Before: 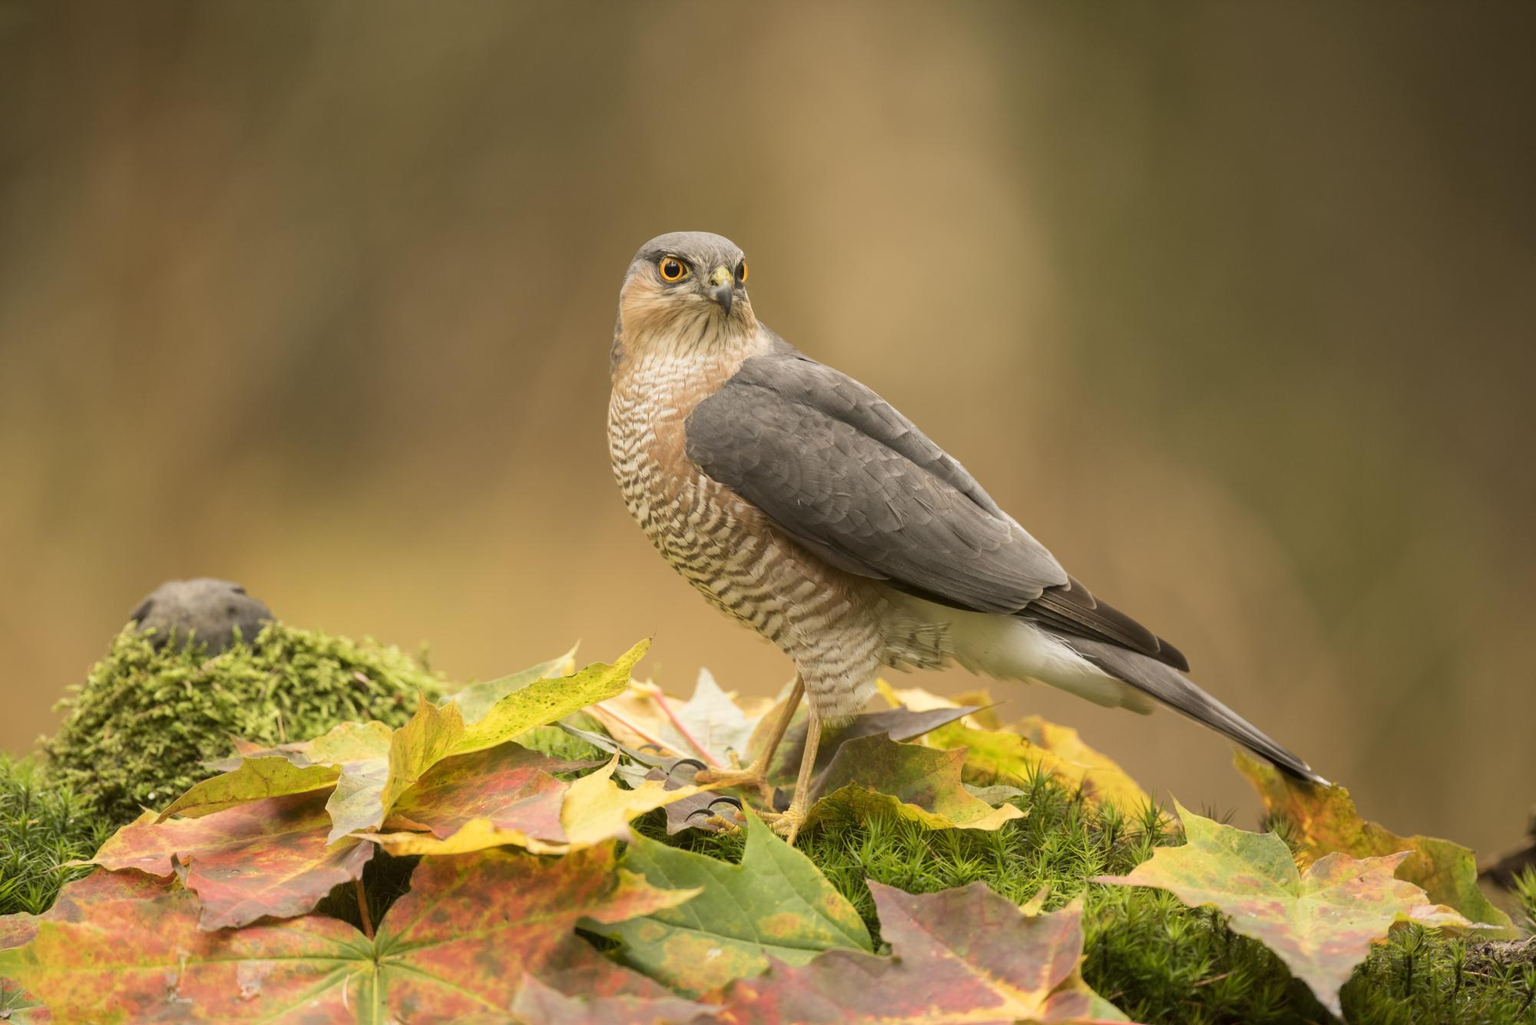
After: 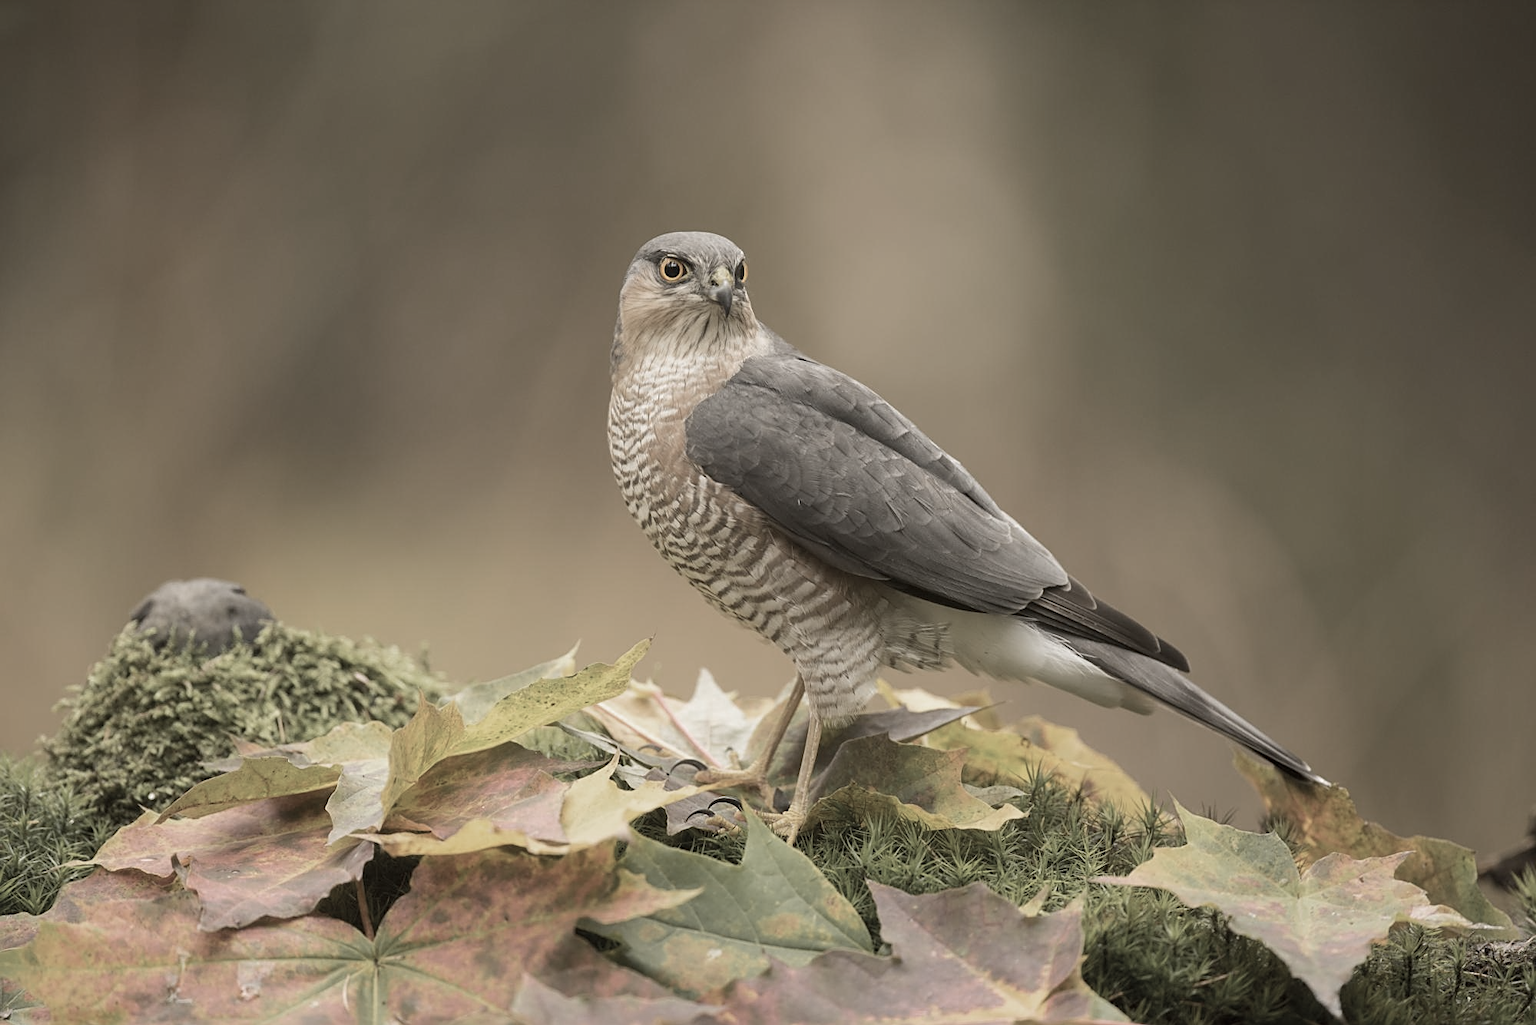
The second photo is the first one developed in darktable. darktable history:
color zones: curves: ch0 [(0, 0.613) (0.01, 0.613) (0.245, 0.448) (0.498, 0.529) (0.642, 0.665) (0.879, 0.777) (0.99, 0.613)]; ch1 [(0, 0.035) (0.121, 0.189) (0.259, 0.197) (0.415, 0.061) (0.589, 0.022) (0.732, 0.022) (0.857, 0.026) (0.991, 0.053)]
sharpen: on, module defaults
